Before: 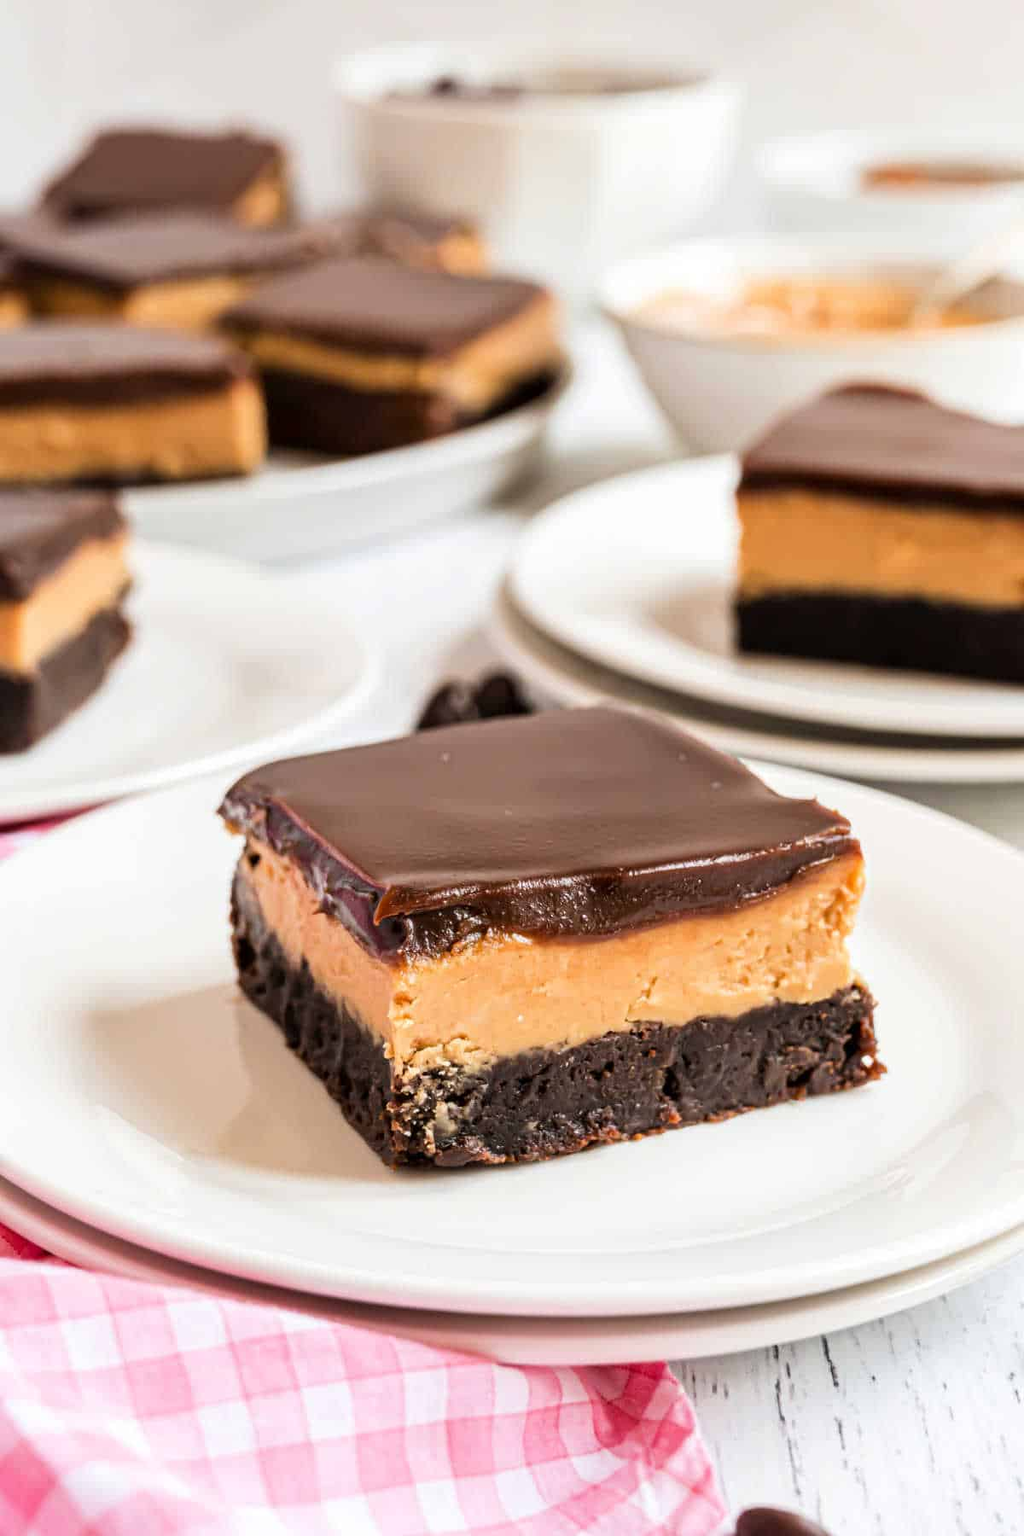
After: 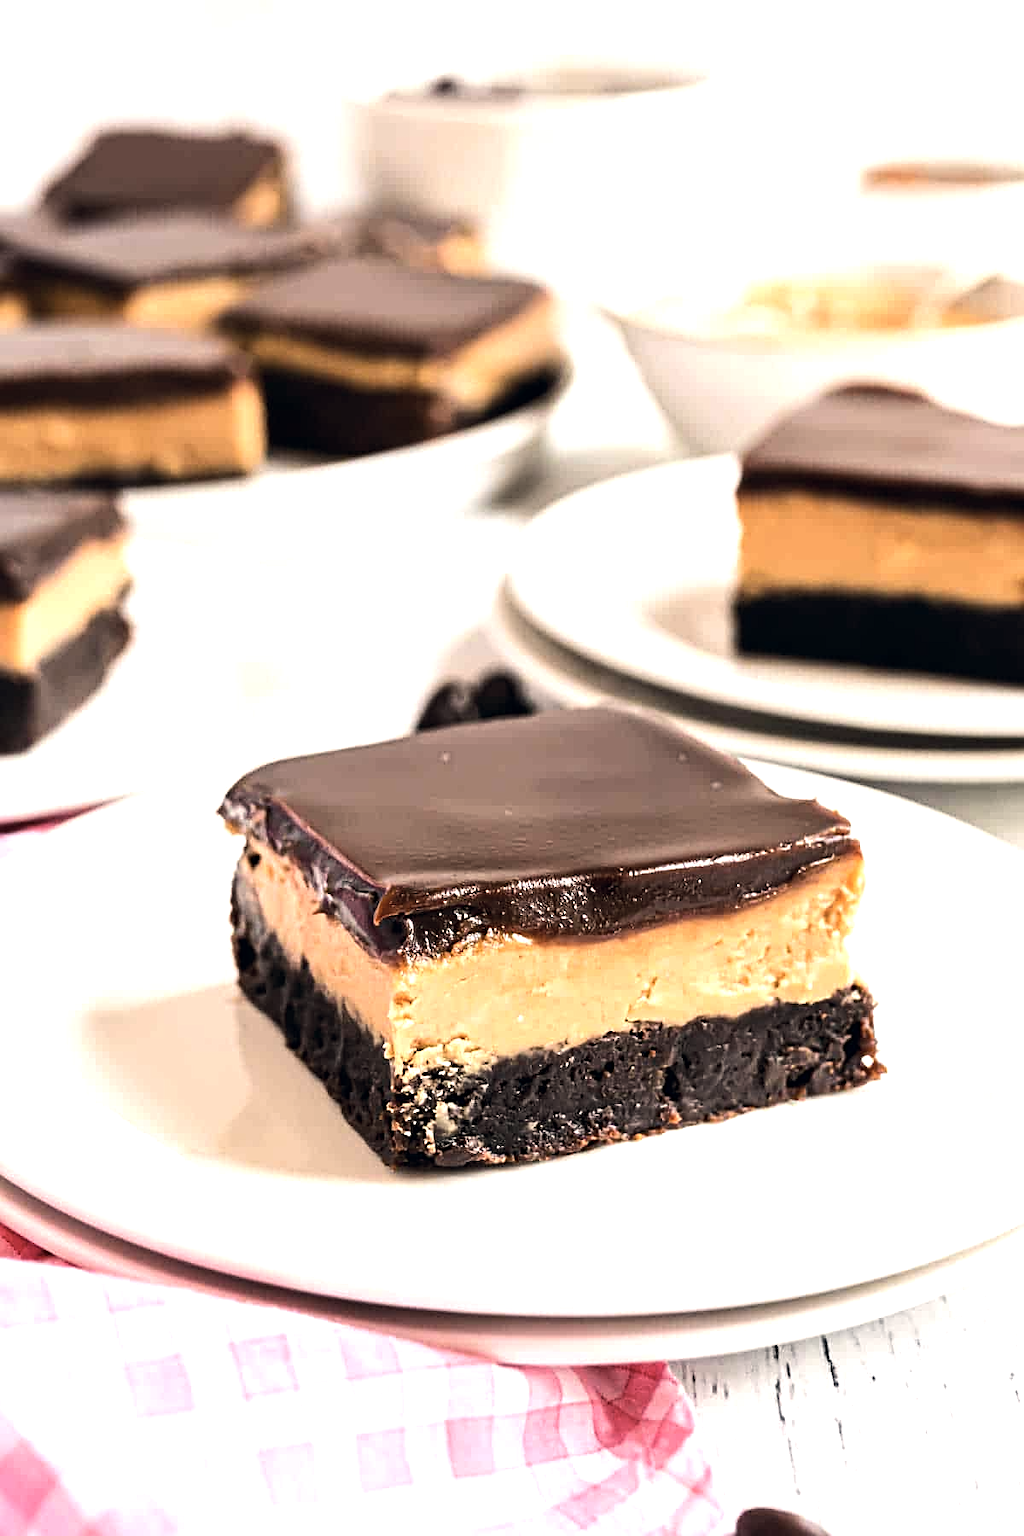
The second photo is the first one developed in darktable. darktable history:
tone equalizer: -8 EV -0.75 EV, -7 EV -0.7 EV, -6 EV -0.6 EV, -5 EV -0.4 EV, -3 EV 0.4 EV, -2 EV 0.6 EV, -1 EV 0.7 EV, +0 EV 0.75 EV, edges refinement/feathering 500, mask exposure compensation -1.57 EV, preserve details no
color correction: highlights a* 2.75, highlights b* 5, shadows a* -2.04, shadows b* -4.84, saturation 0.8
sharpen: on, module defaults
